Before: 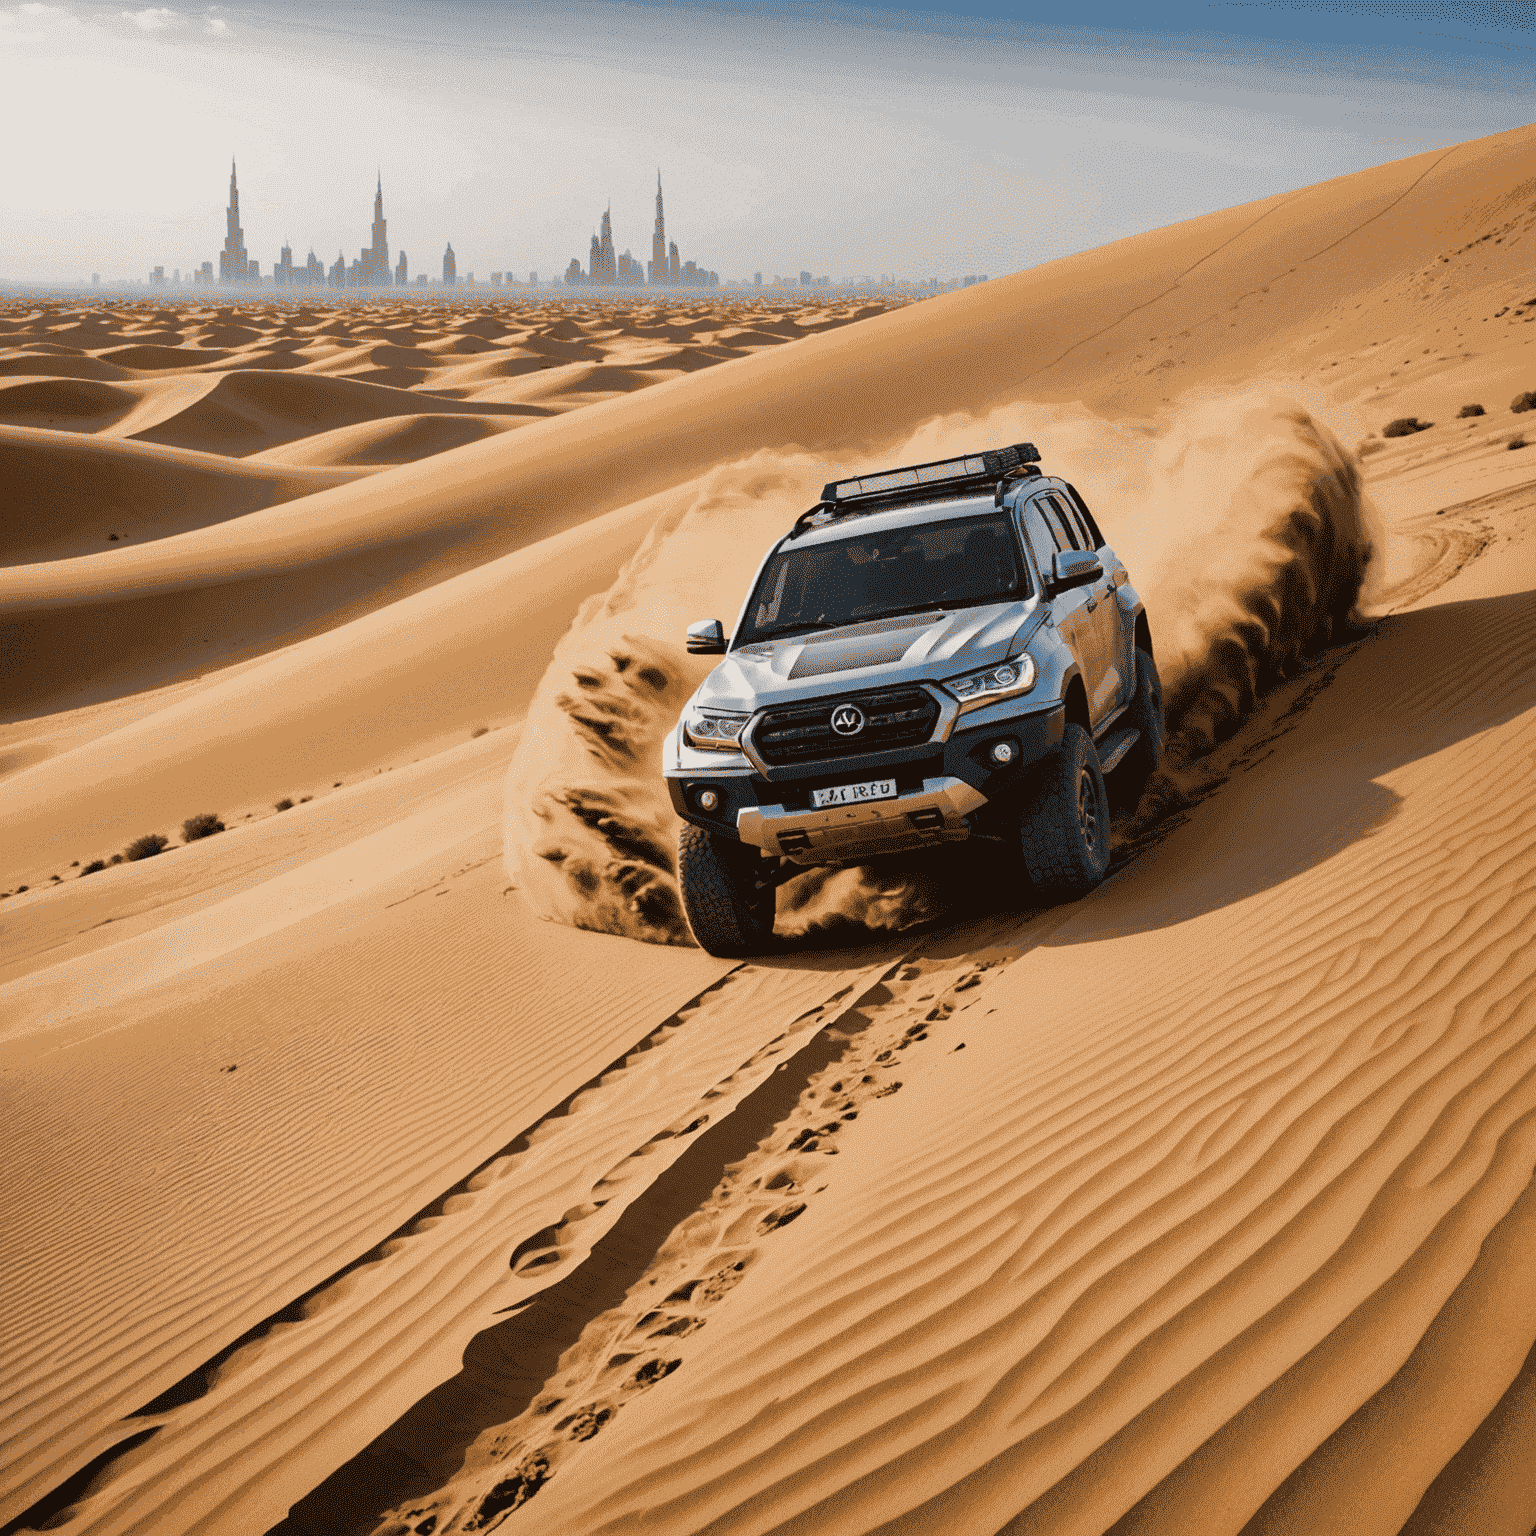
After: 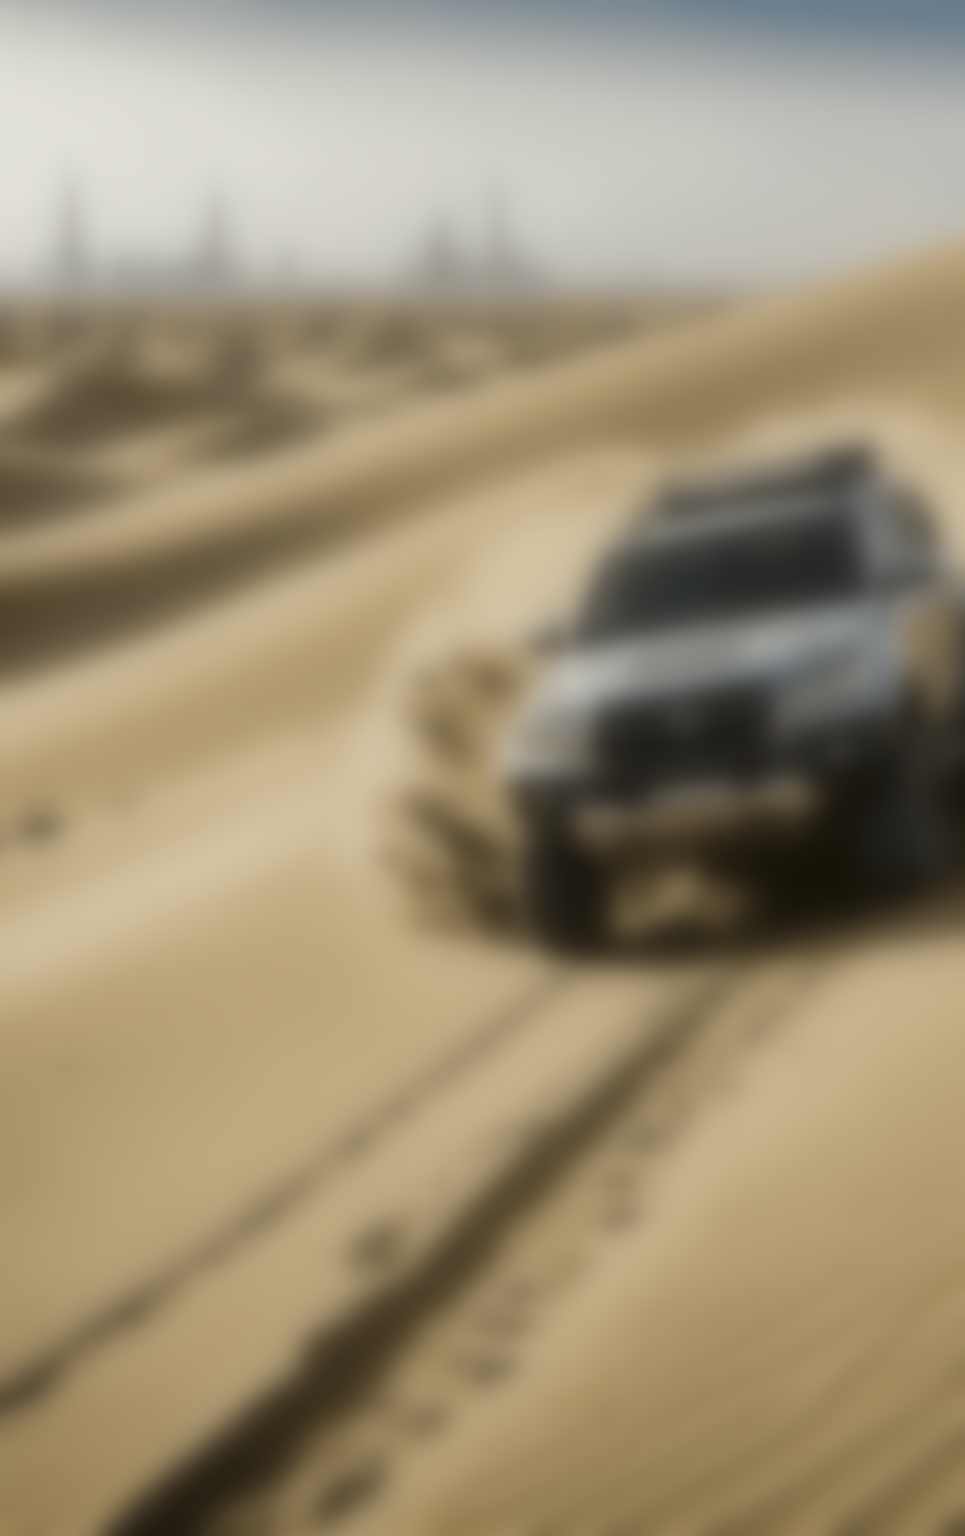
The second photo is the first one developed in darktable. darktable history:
lowpass: radius 16, unbound 0
tone curve: curves: ch1 [(0, 0) (0.173, 0.145) (0.467, 0.477) (0.808, 0.611) (1, 1)]; ch2 [(0, 0) (0.255, 0.314) (0.498, 0.509) (0.694, 0.64) (1, 1)], color space Lab, independent channels, preserve colors none
crop: left 10.644%, right 26.528%
